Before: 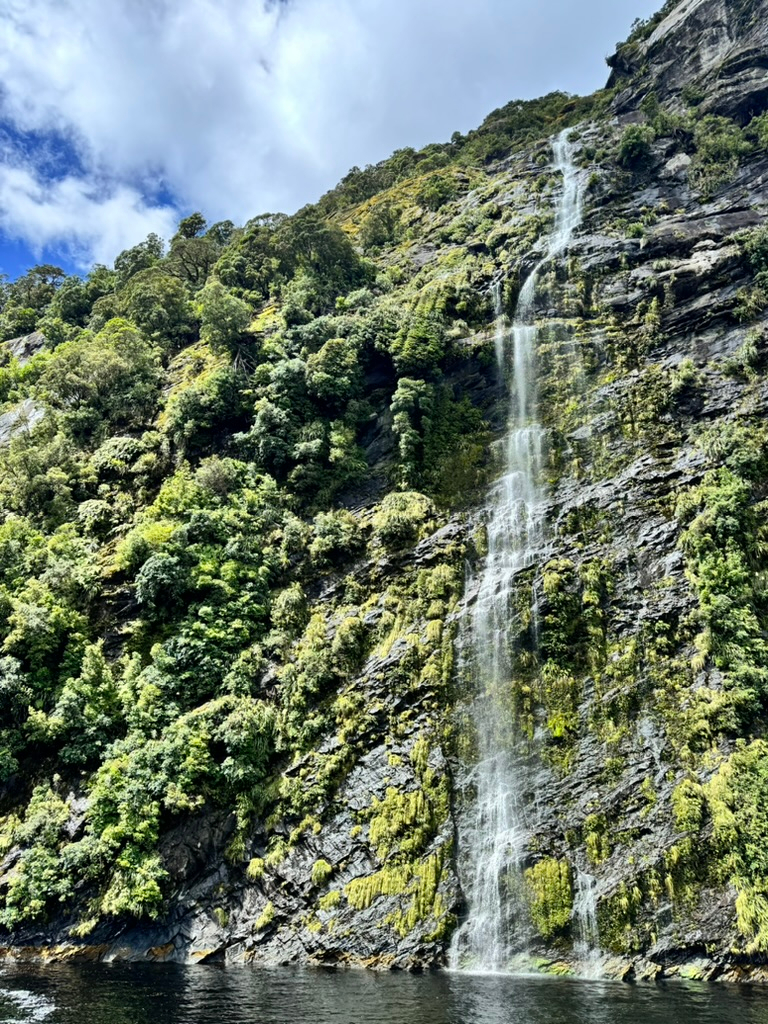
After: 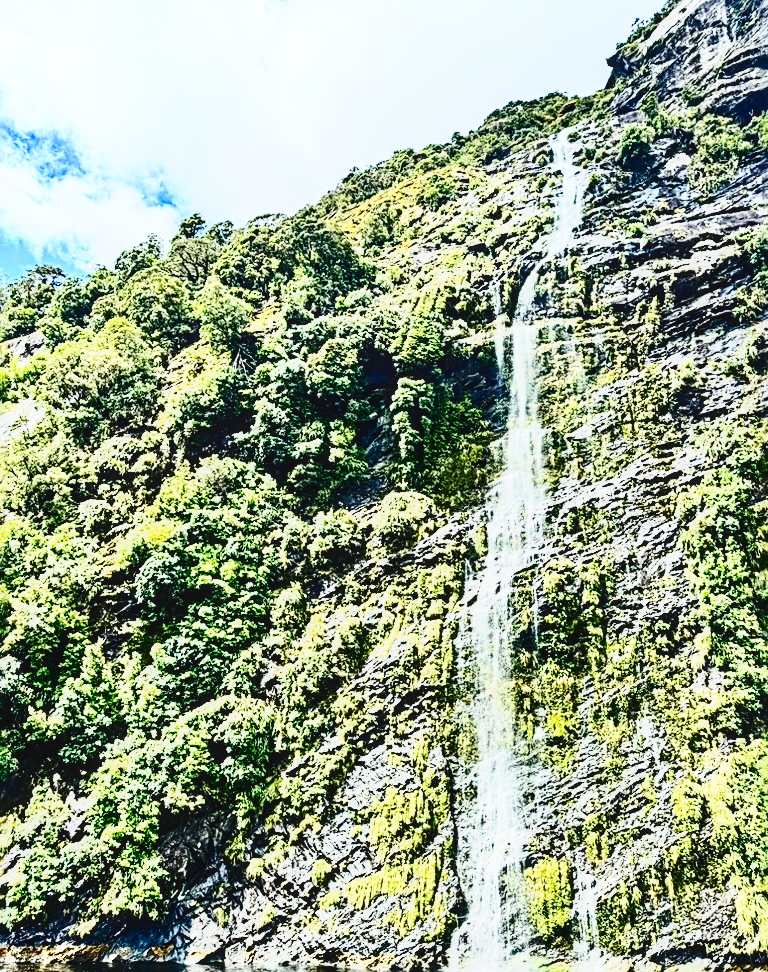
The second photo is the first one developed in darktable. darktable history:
crop and rotate: top 0.005%, bottom 5.046%
shadows and highlights: shadows -71.68, highlights 36.28, soften with gaussian
local contrast: on, module defaults
base curve: curves: ch0 [(0, 0) (0.028, 0.03) (0.121, 0.232) (0.46, 0.748) (0.859, 0.968) (1, 1)], preserve colors none
sharpen: radius 2.999, amount 0.77
exposure: black level correction 0, exposure 0.499 EV, compensate highlight preservation false
contrast brightness saturation: contrast 0.403, brightness 0.048, saturation 0.26
